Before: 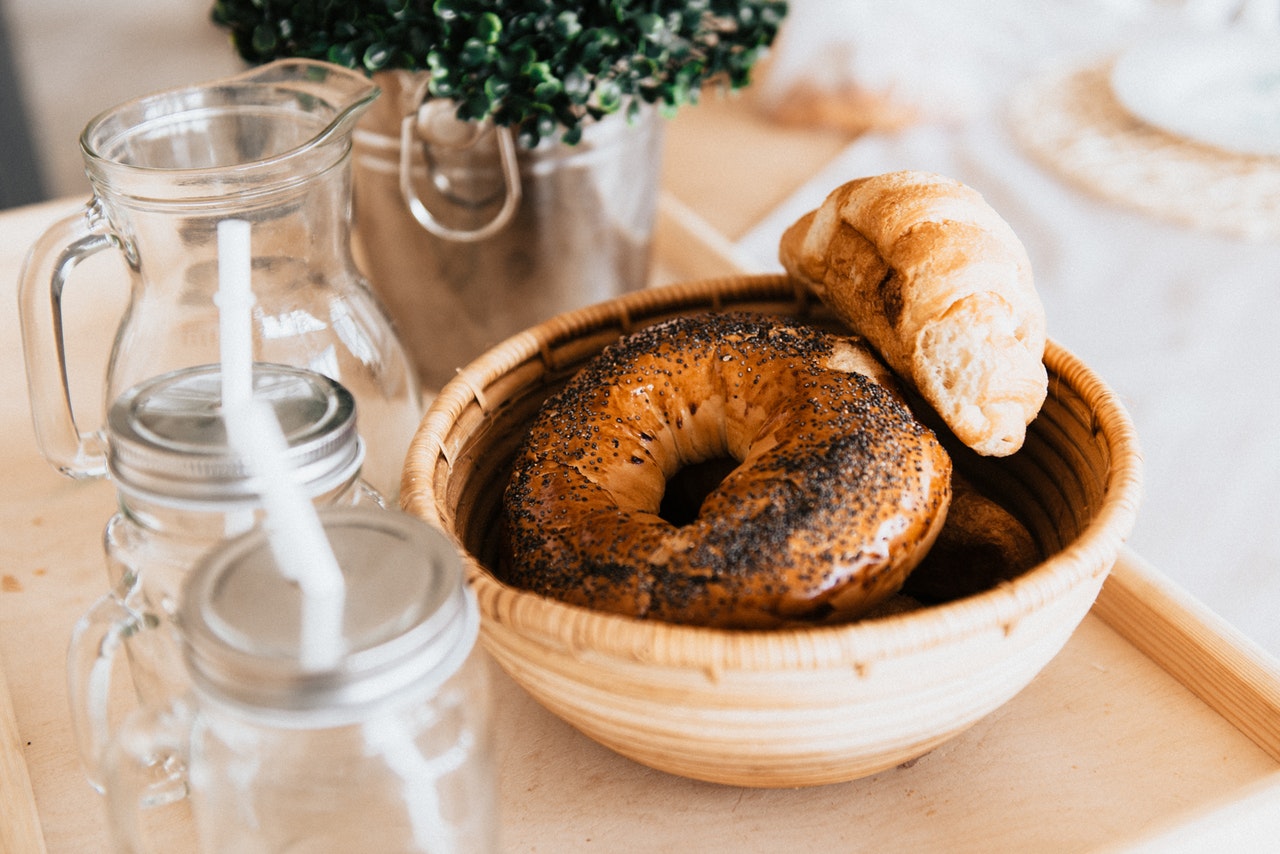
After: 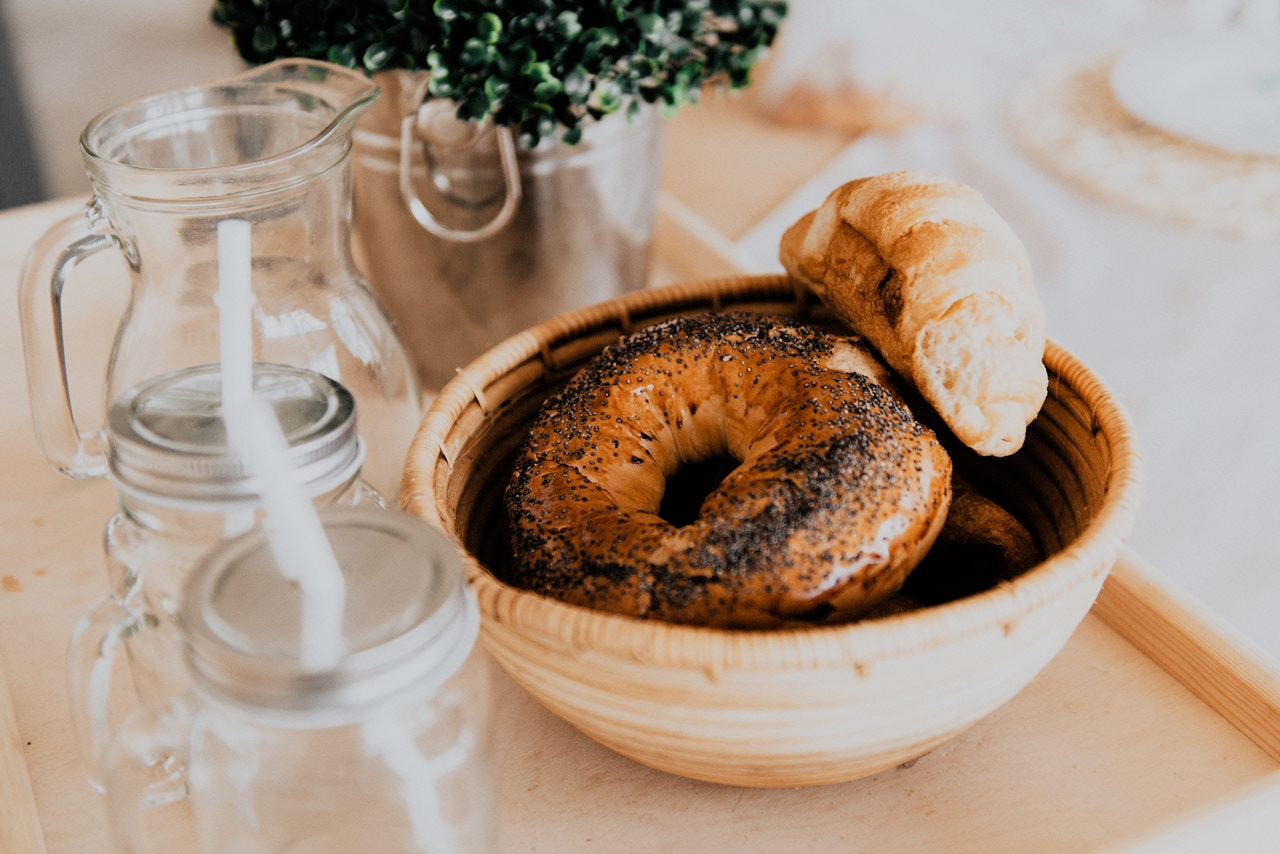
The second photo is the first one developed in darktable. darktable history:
filmic rgb: black relative exposure -7.81 EV, white relative exposure 4.24 EV, hardness 3.88
